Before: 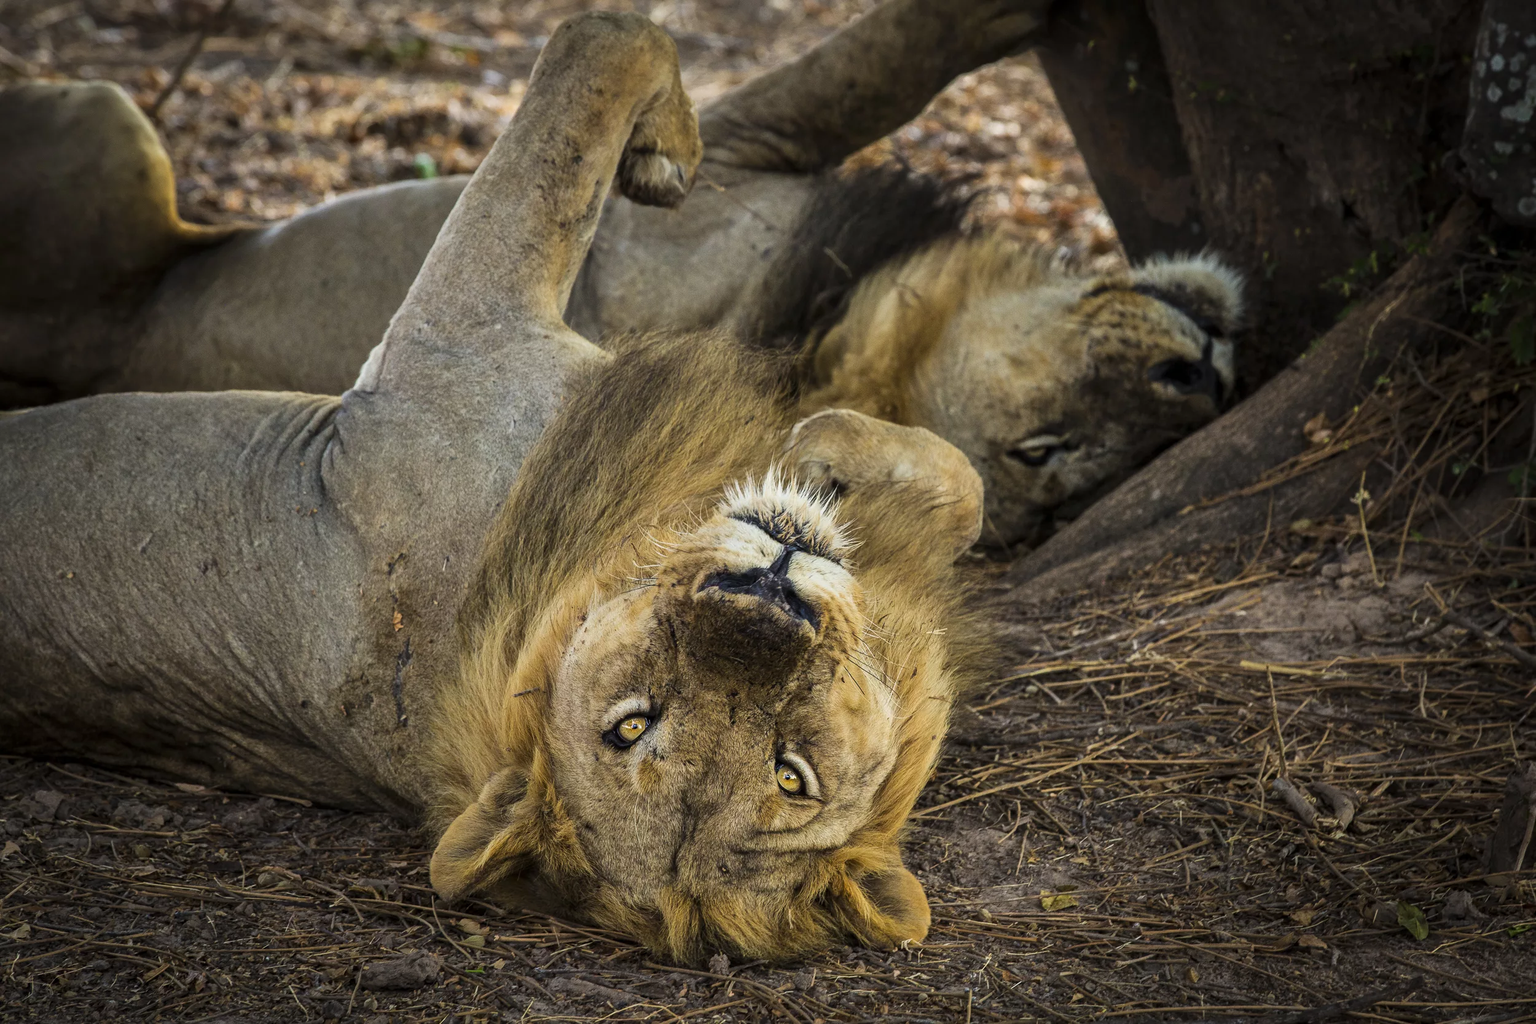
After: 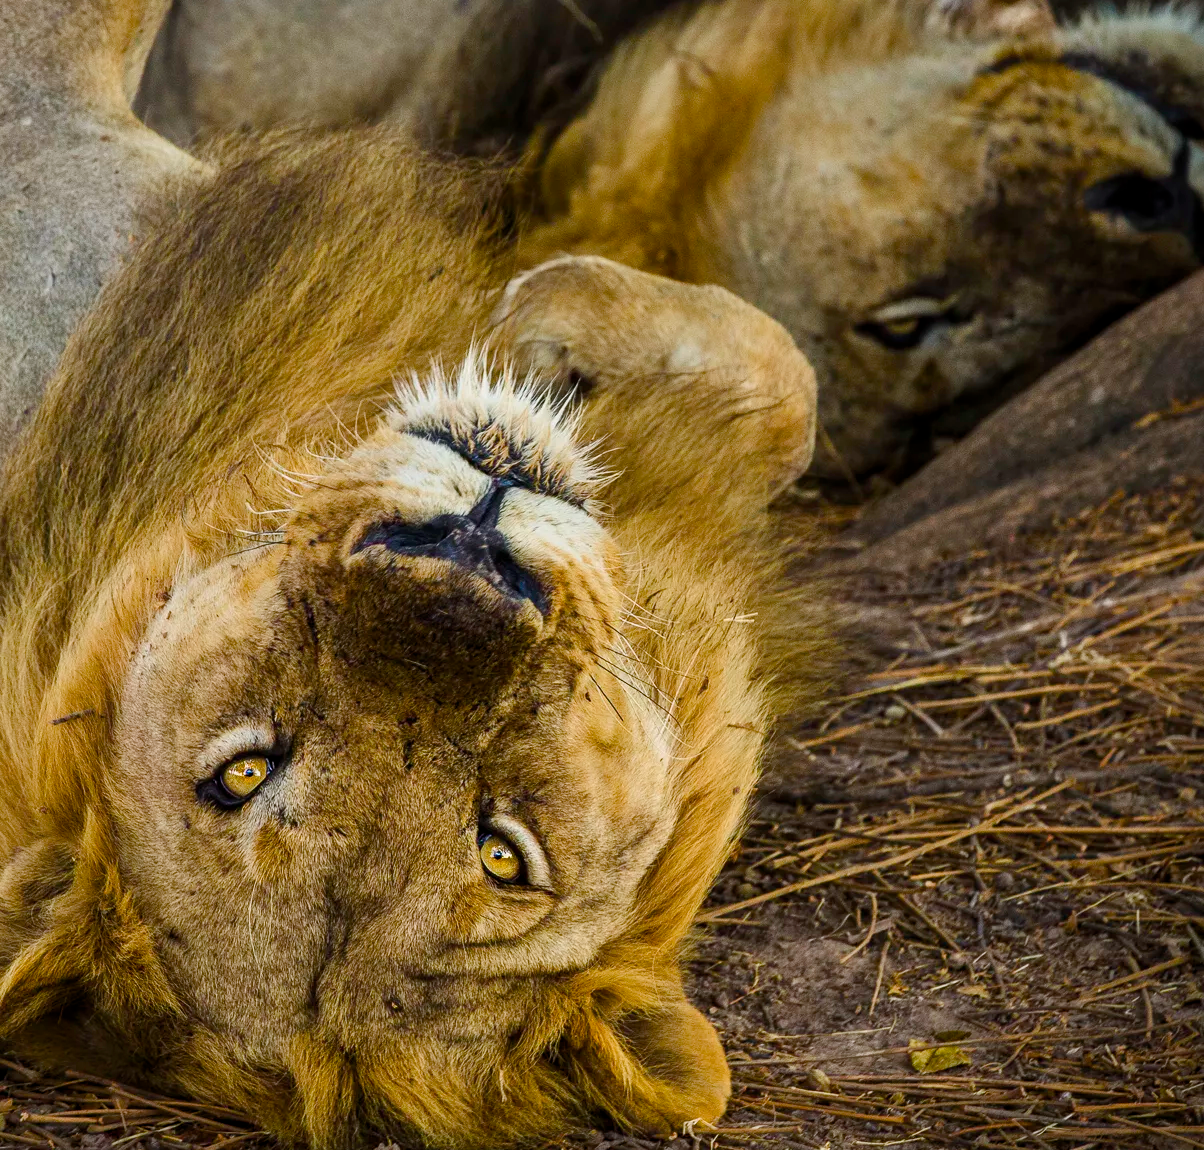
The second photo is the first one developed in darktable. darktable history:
color balance rgb: perceptual saturation grading › global saturation 27.363%, perceptual saturation grading › highlights -28.65%, perceptual saturation grading › mid-tones 15.746%, perceptual saturation grading › shadows 33.965%
crop: left 31.398%, top 24.629%, right 20.44%, bottom 6.376%
